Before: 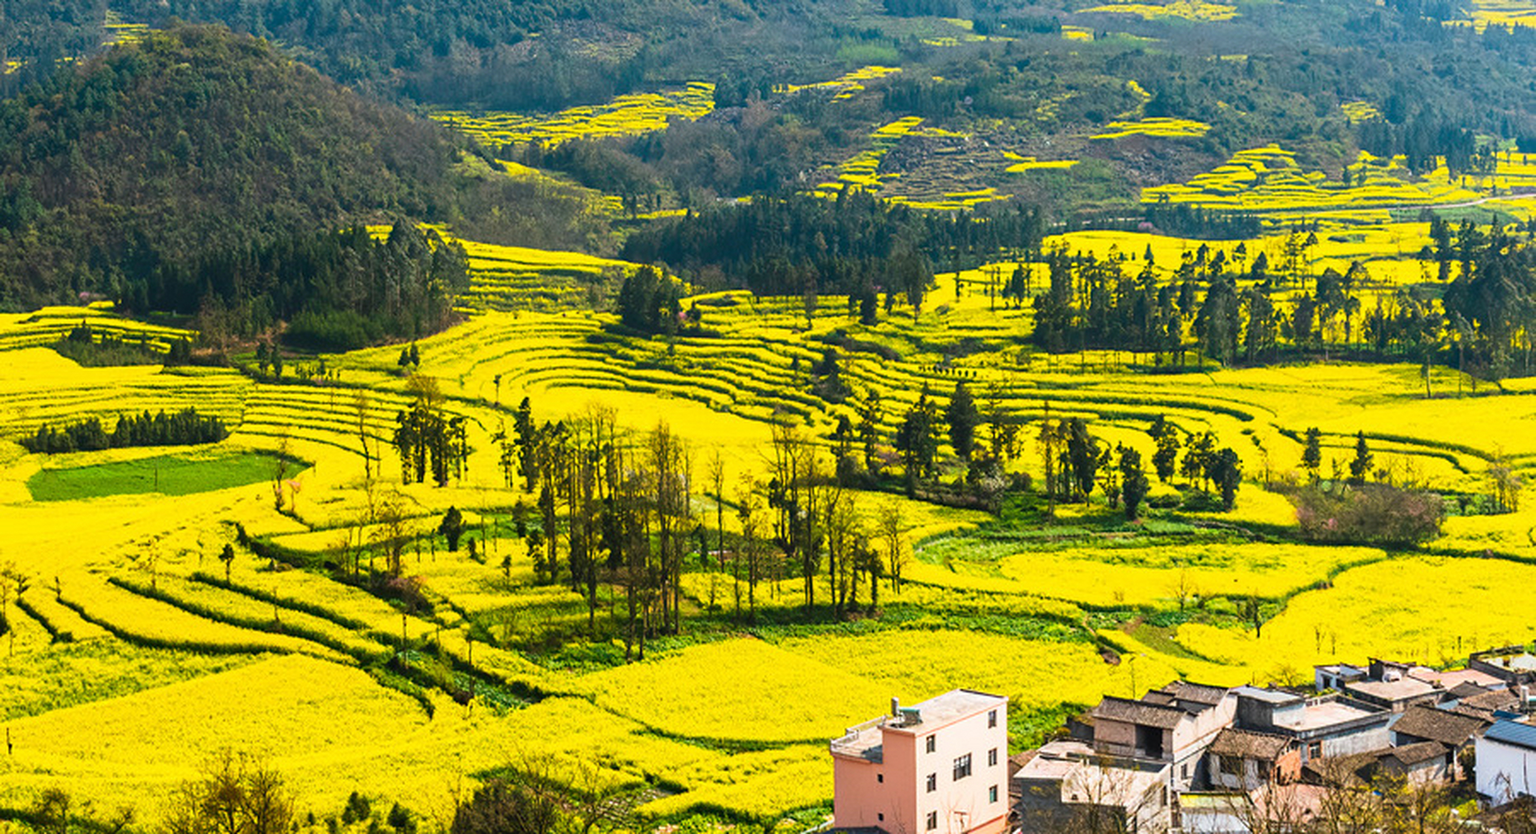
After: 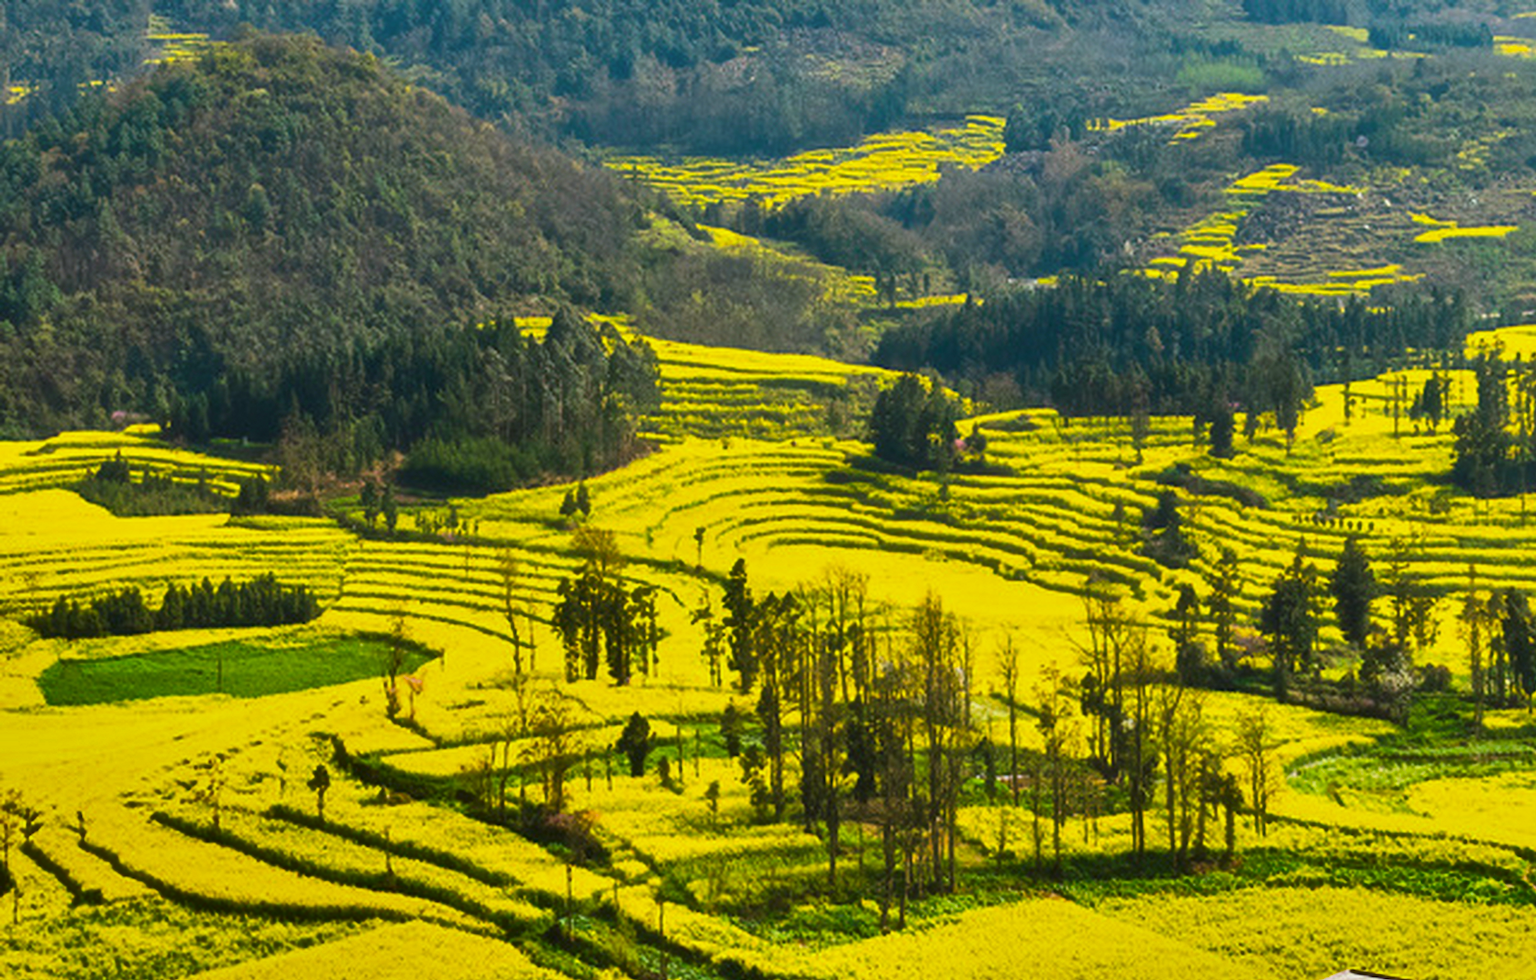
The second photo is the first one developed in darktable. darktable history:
crop: right 28.903%, bottom 16.407%
haze removal: strength -0.092, compatibility mode true, adaptive false
shadows and highlights: white point adjustment -3.7, highlights -63.63, soften with gaussian
